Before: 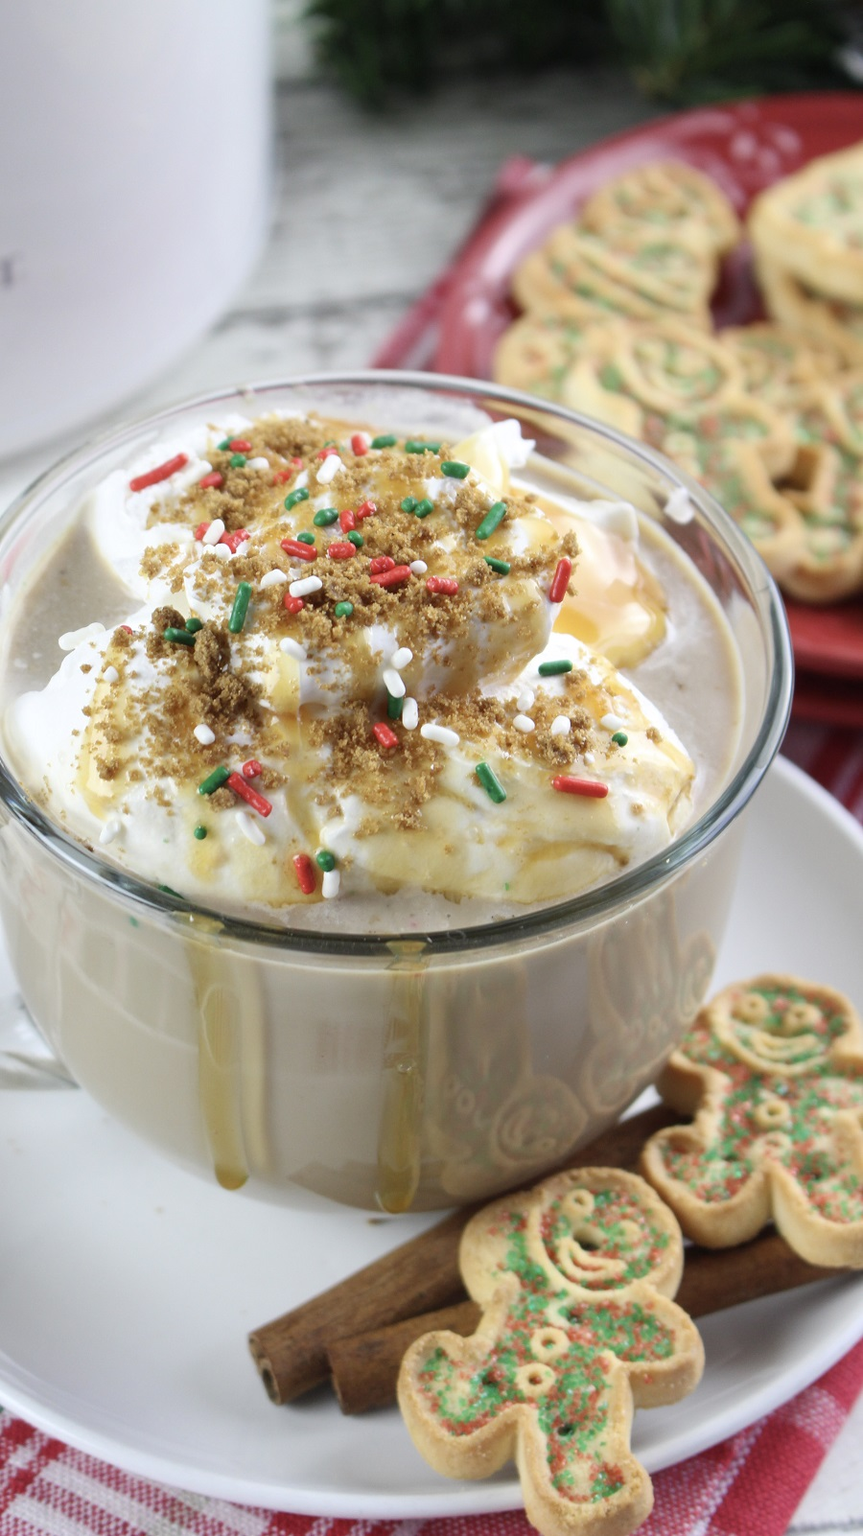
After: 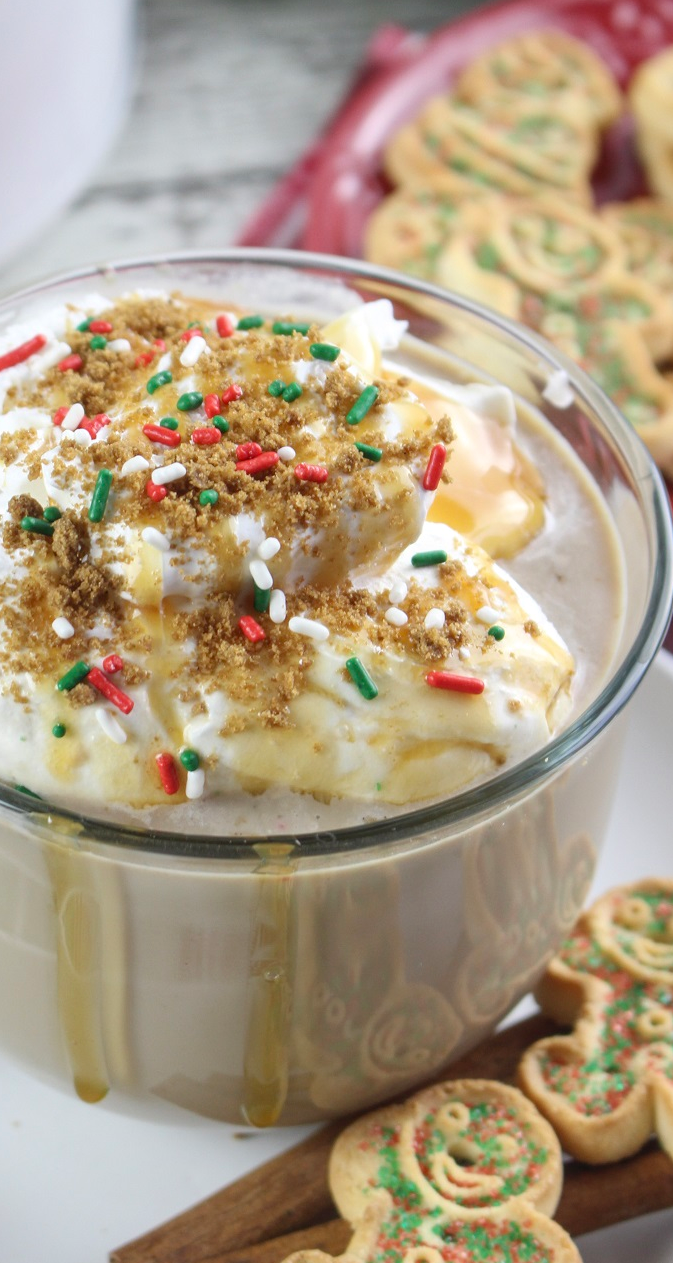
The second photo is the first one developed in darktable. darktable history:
local contrast: detail 110%
crop: left 16.768%, top 8.653%, right 8.362%, bottom 12.485%
